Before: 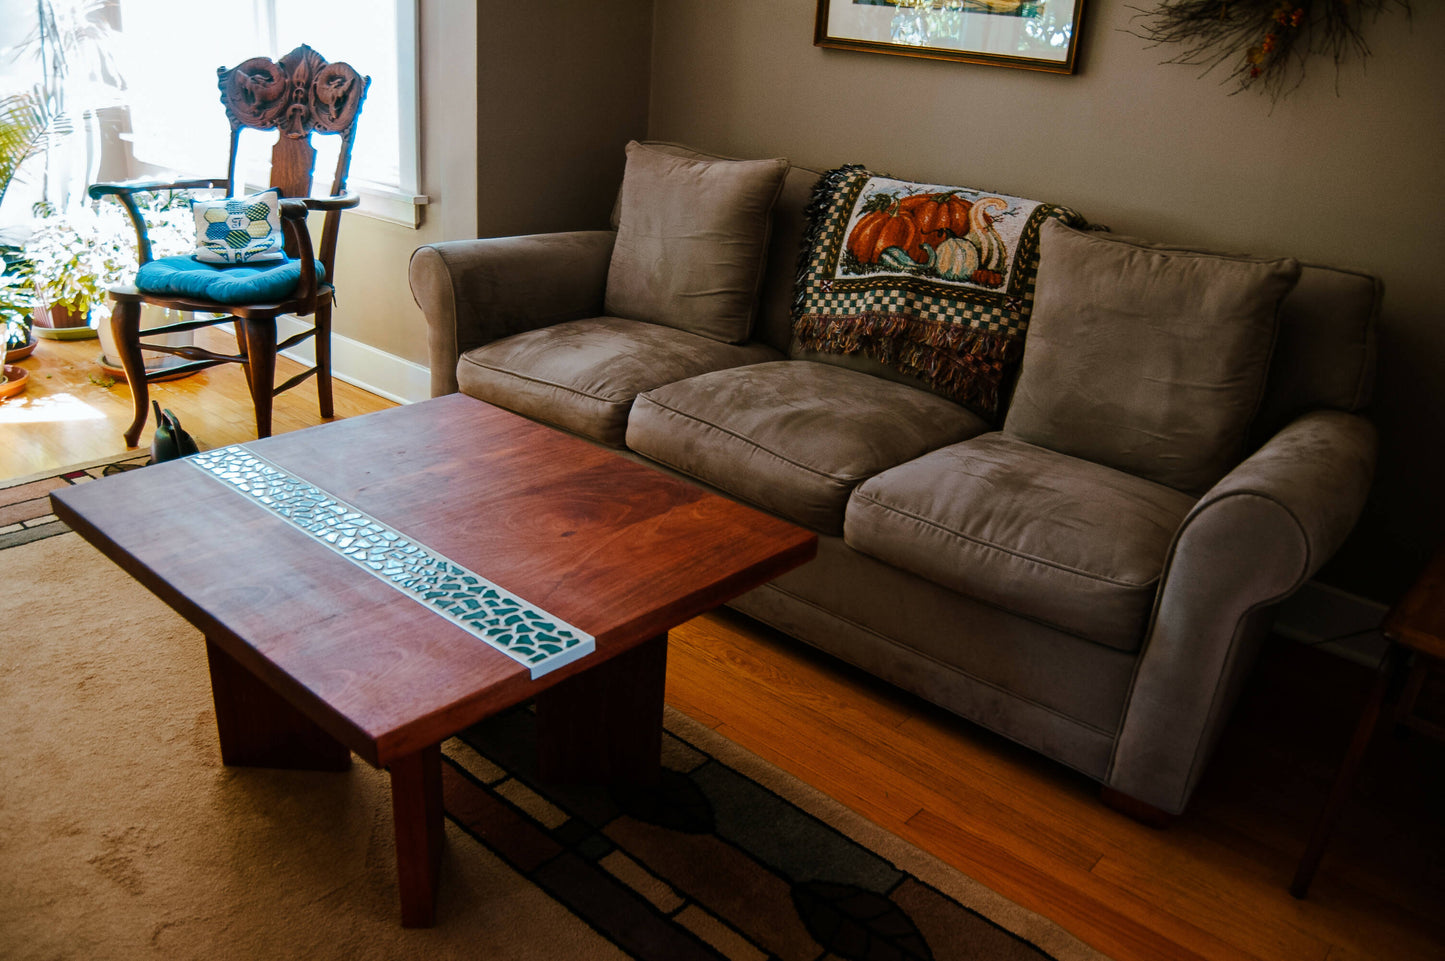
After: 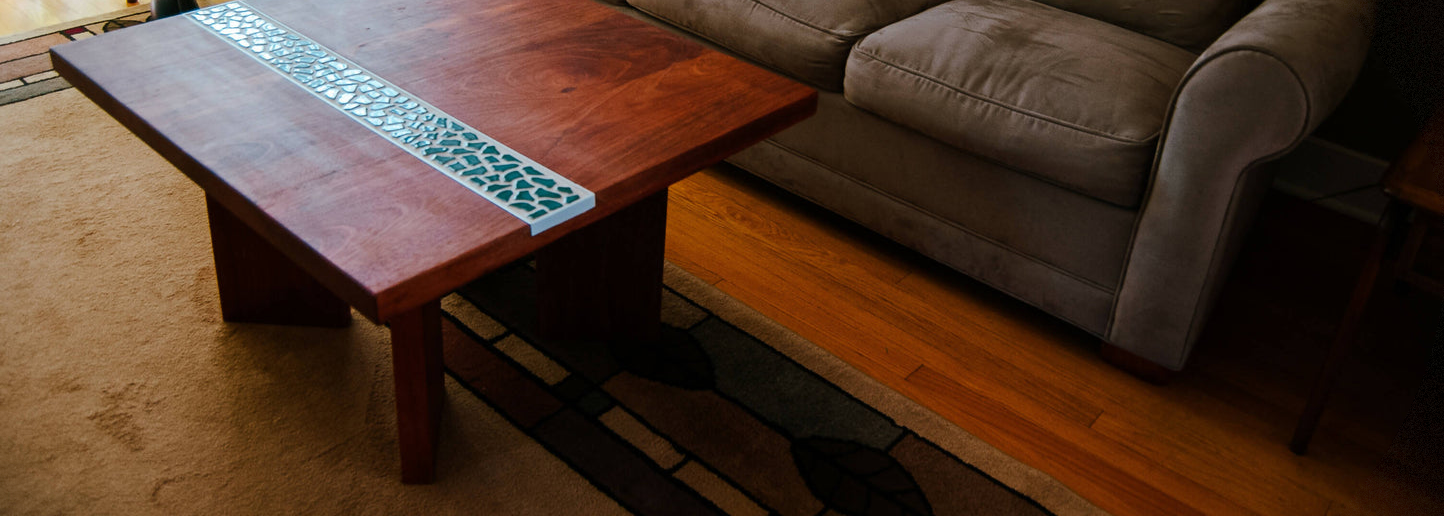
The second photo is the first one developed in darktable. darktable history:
vignetting: fall-off start 100%, brightness -0.406, saturation -0.3, width/height ratio 1.324, dithering 8-bit output, unbound false
crop and rotate: top 46.237%
